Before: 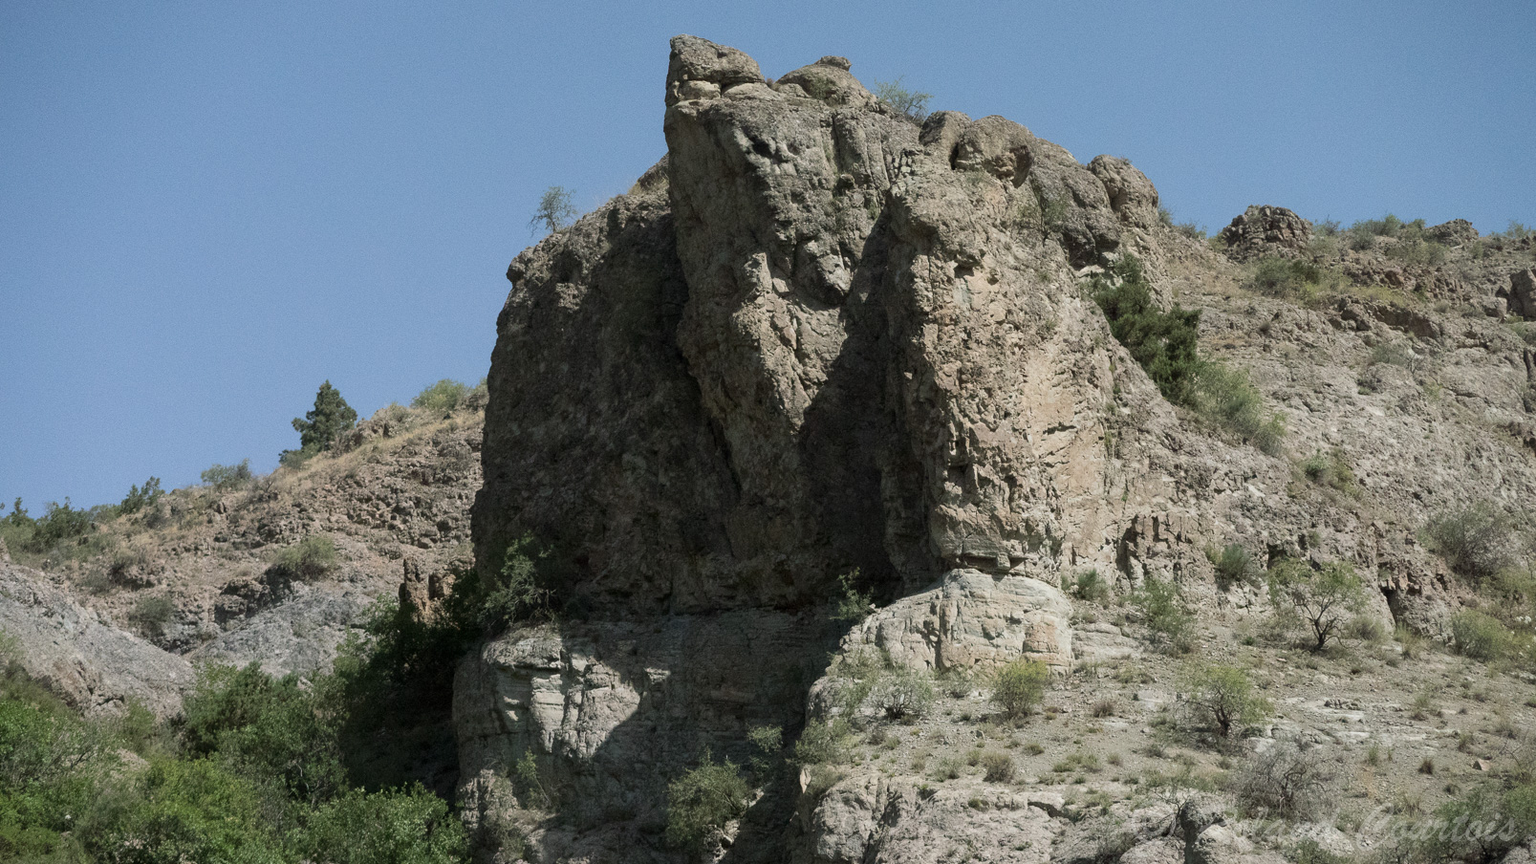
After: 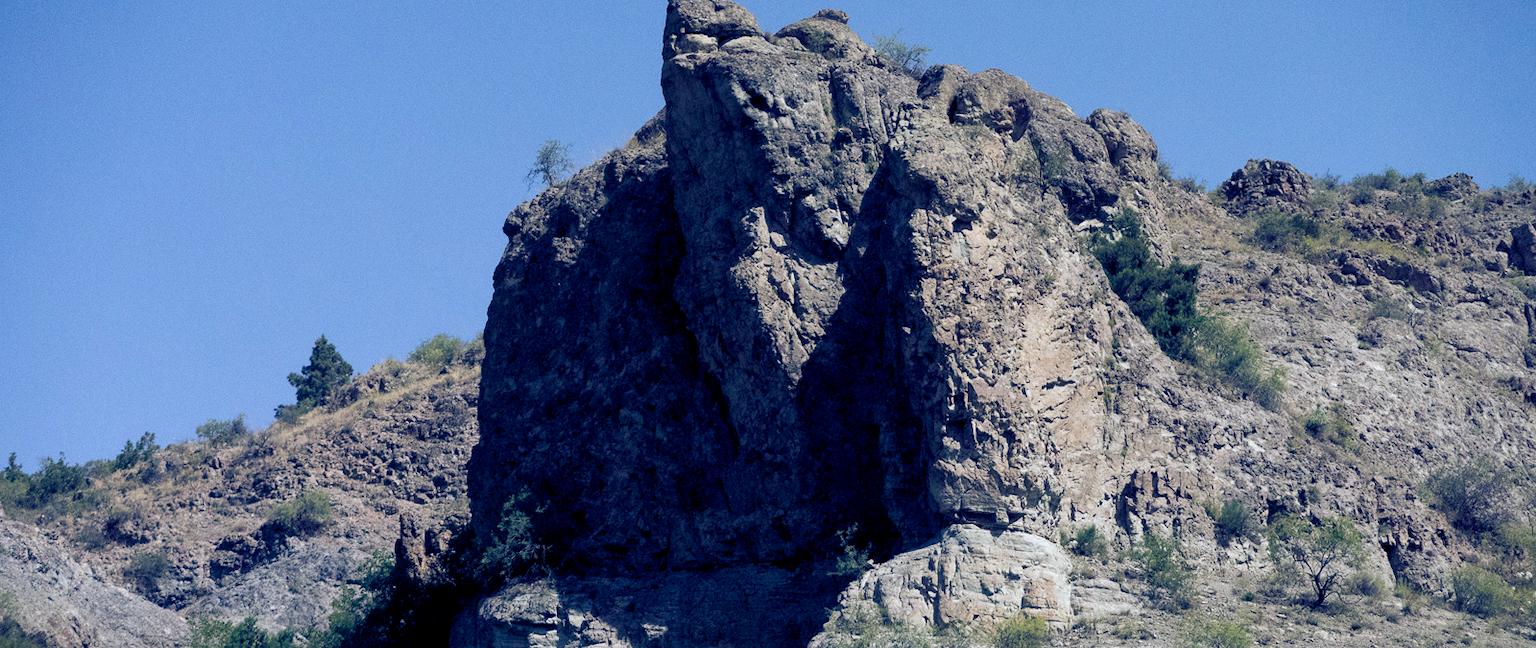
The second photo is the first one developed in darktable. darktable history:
crop: left 0.387%, top 5.469%, bottom 19.809%
color balance rgb: shadows lift › luminance -41.13%, shadows lift › chroma 14.13%, shadows lift › hue 260°, power › luminance -3.76%, power › chroma 0.56%, power › hue 40.37°, highlights gain › luminance 16.81%, highlights gain › chroma 2.94%, highlights gain › hue 260°, global offset › luminance -0.29%, global offset › chroma 0.31%, global offset › hue 260°, perceptual saturation grading › global saturation 20%, perceptual saturation grading › highlights -13.92%, perceptual saturation grading › shadows 50%
